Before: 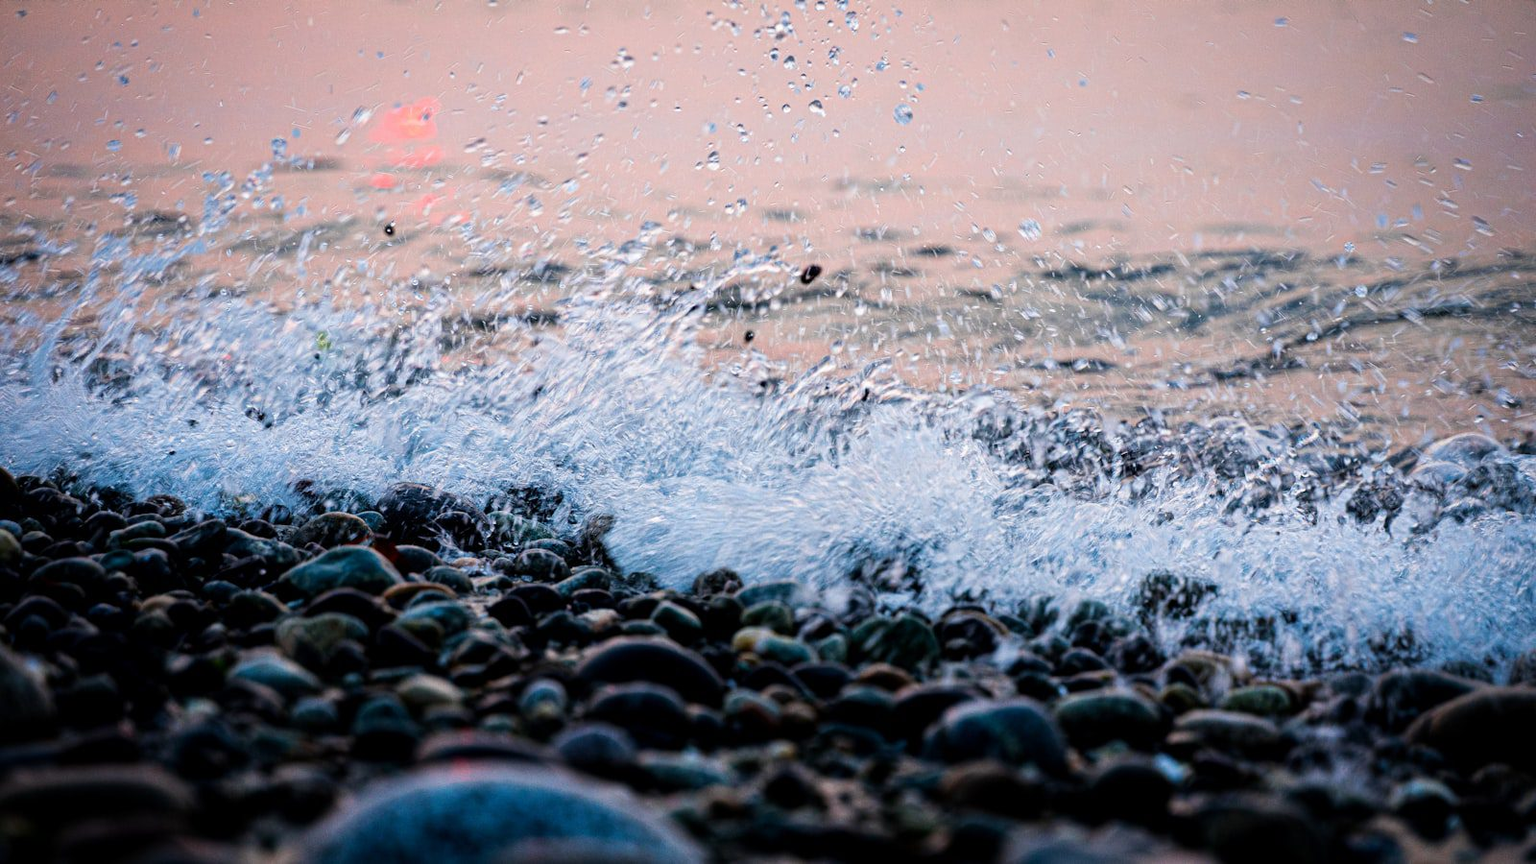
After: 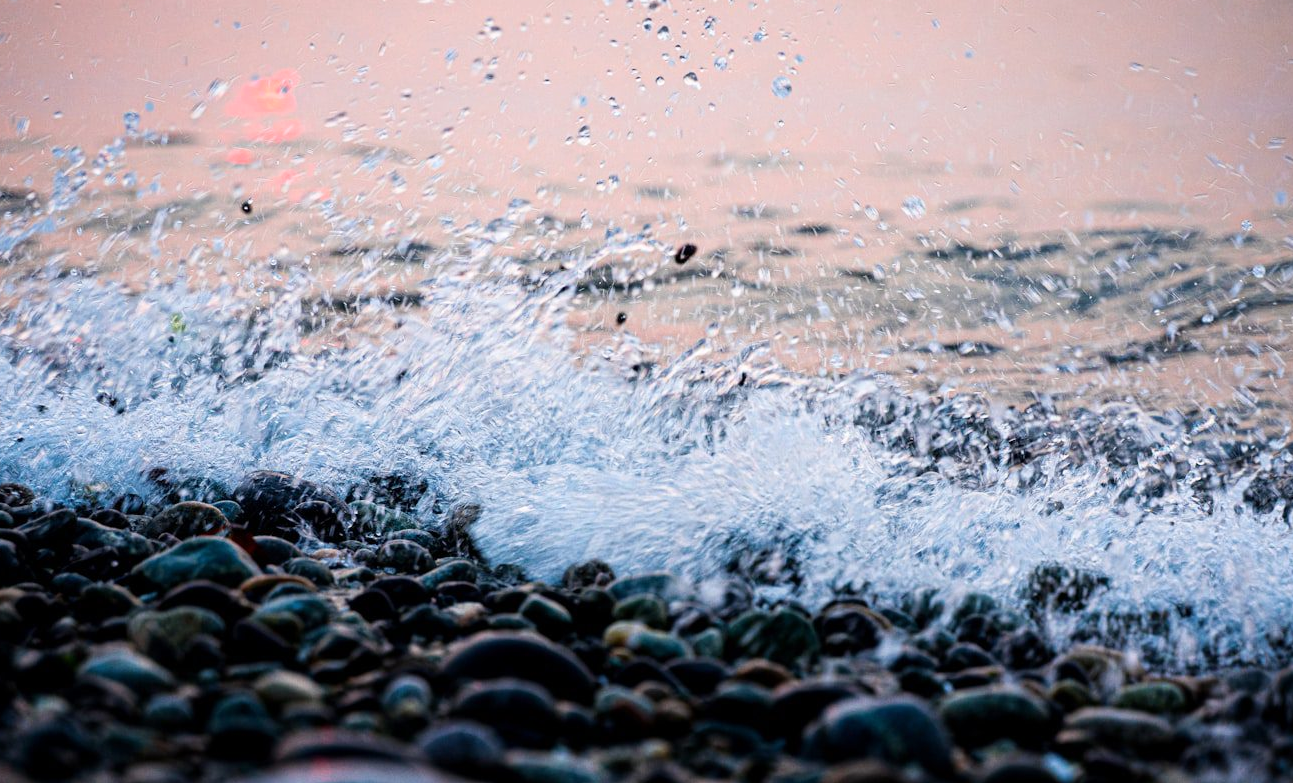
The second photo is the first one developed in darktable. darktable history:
shadows and highlights: shadows 0.801, highlights 40.07
crop: left 9.961%, top 3.641%, right 9.225%, bottom 9.305%
